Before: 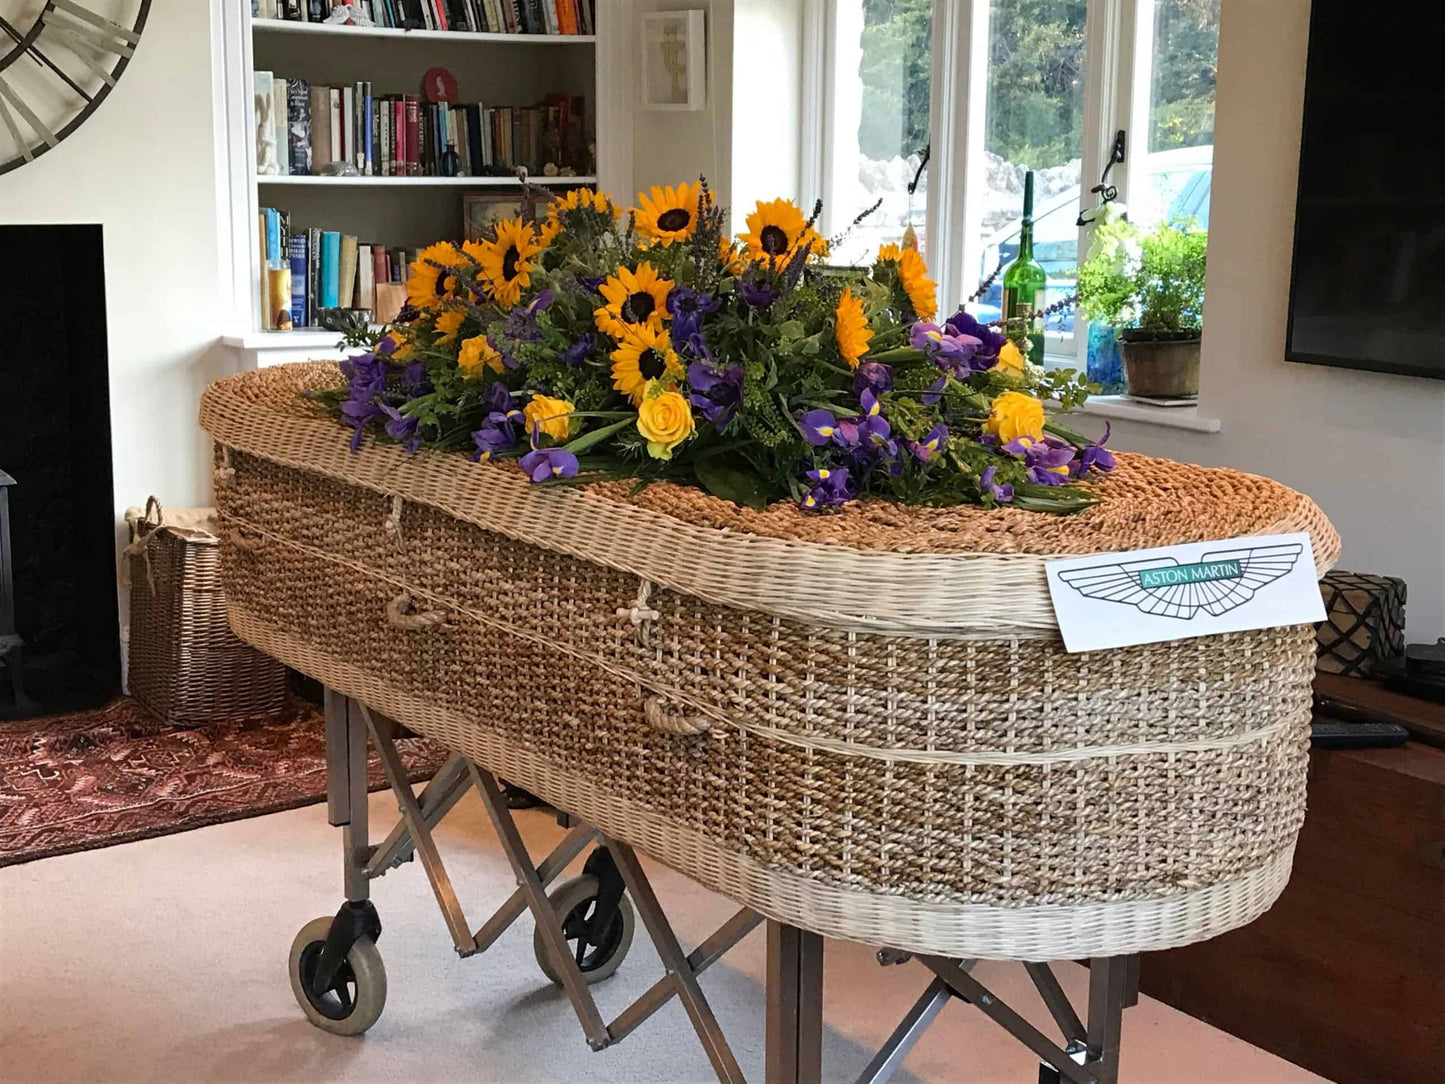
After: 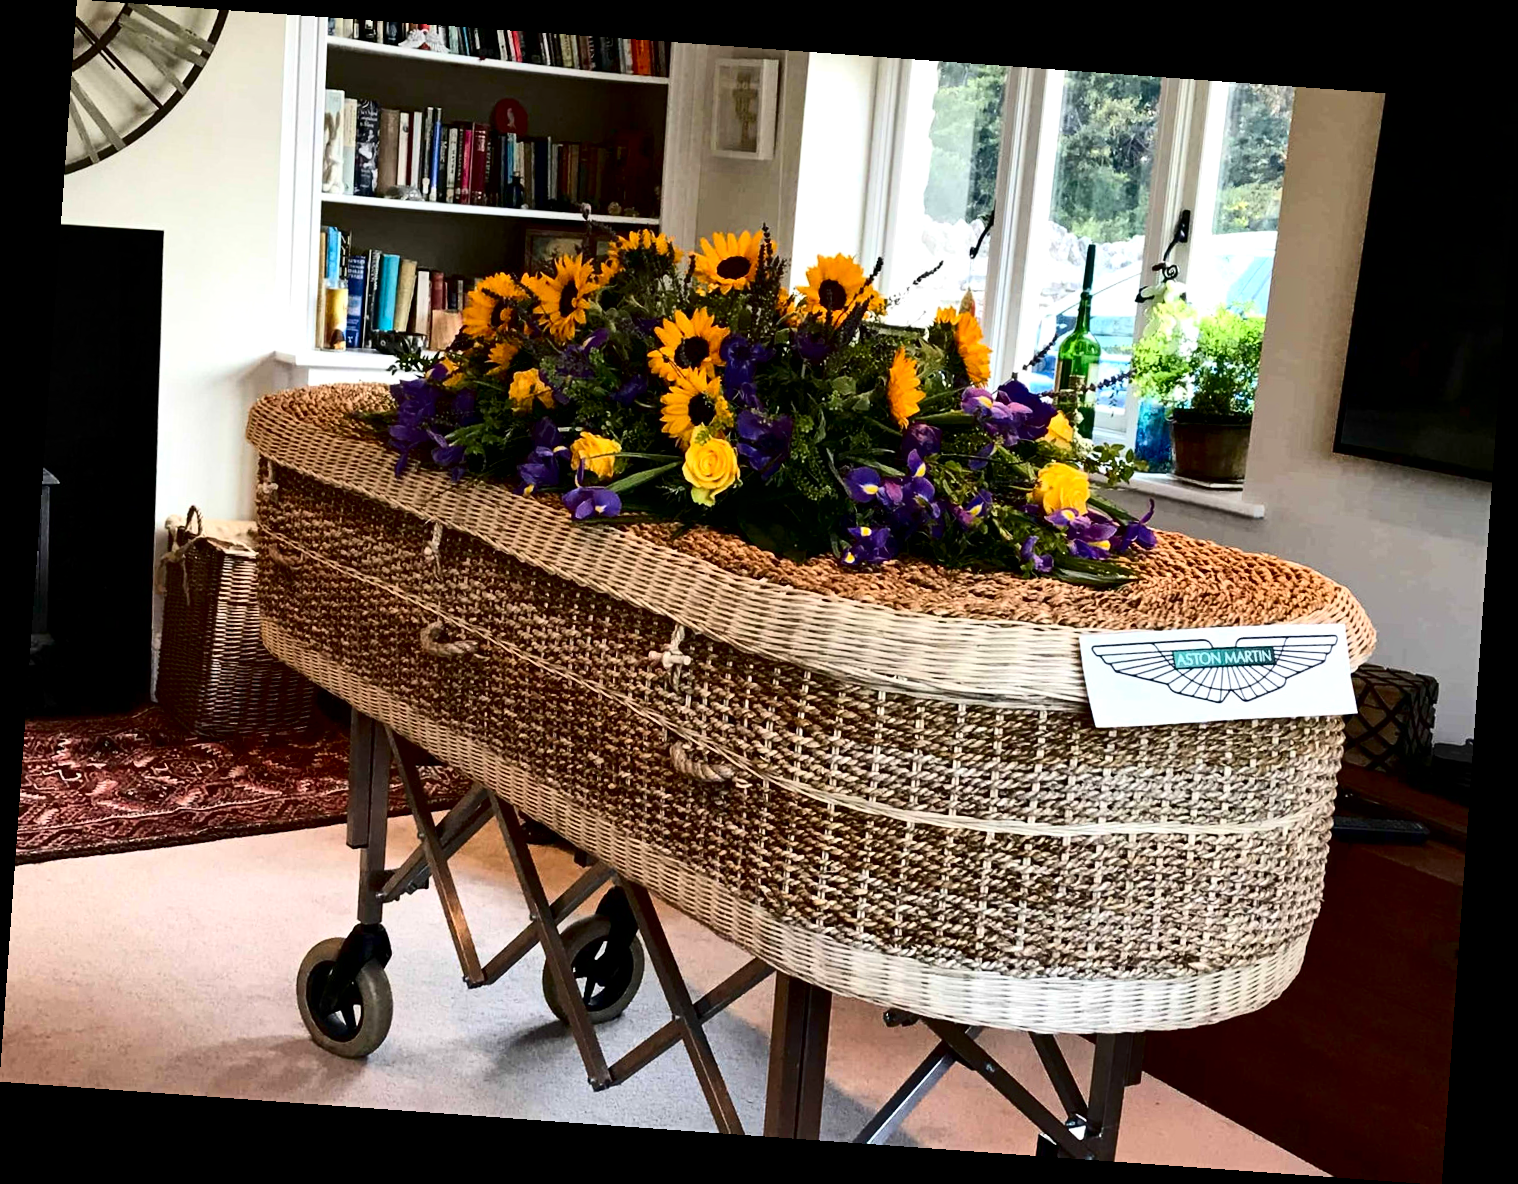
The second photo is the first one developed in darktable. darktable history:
local contrast: mode bilateral grid, contrast 25, coarseness 60, detail 151%, midtone range 0.2
contrast brightness saturation: contrast 0.32, brightness -0.08, saturation 0.17
rotate and perspective: rotation 4.1°, automatic cropping off
